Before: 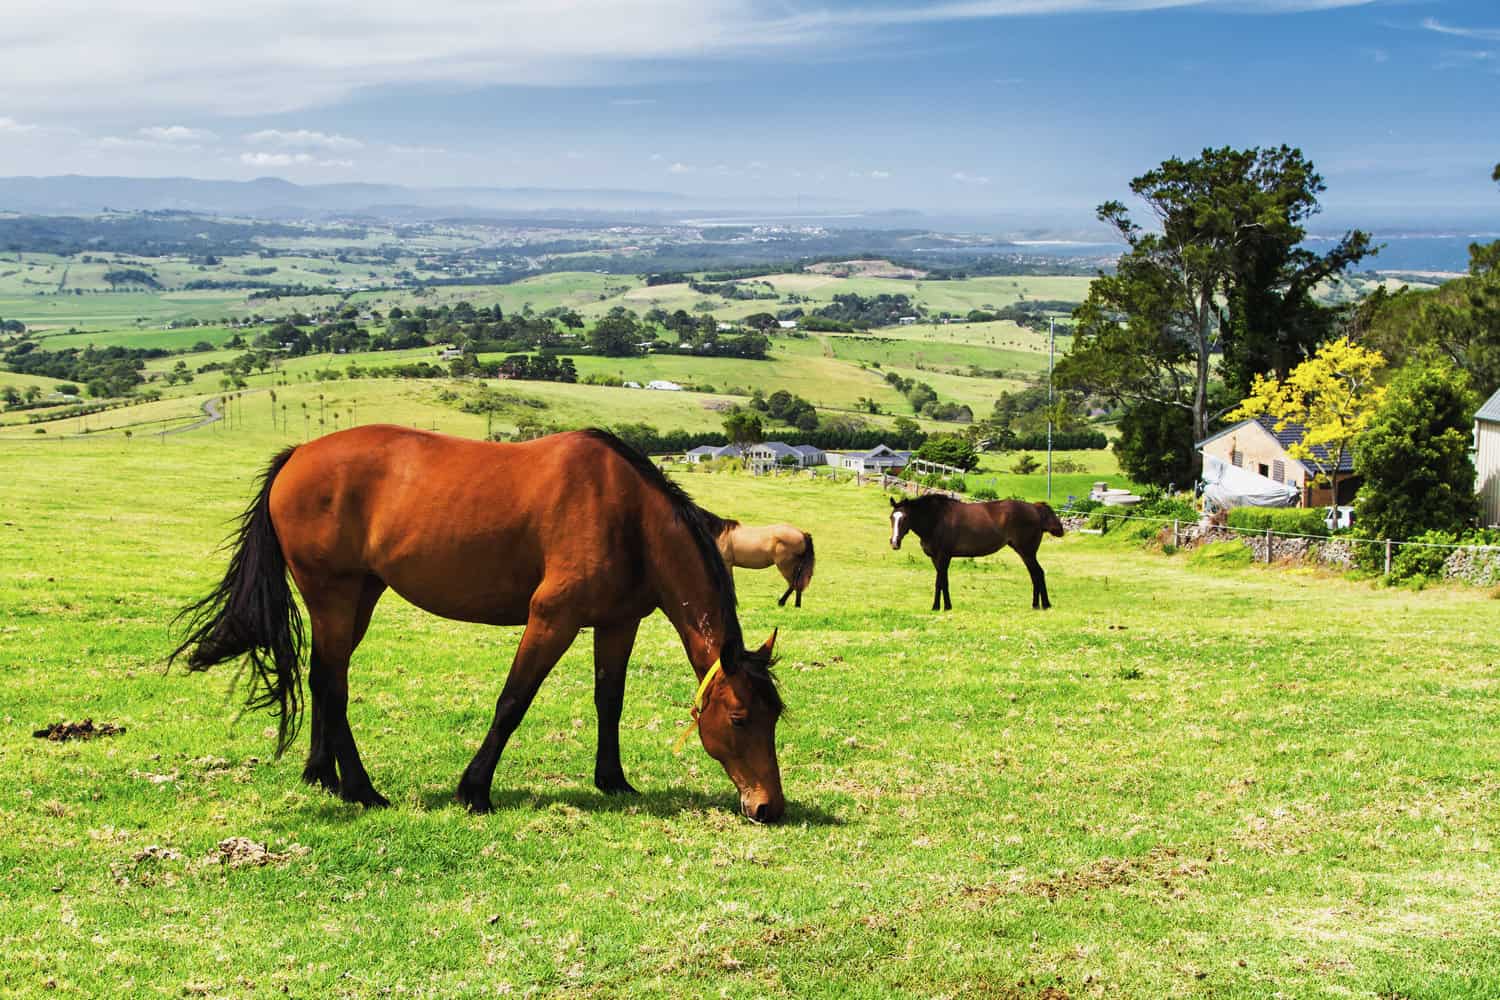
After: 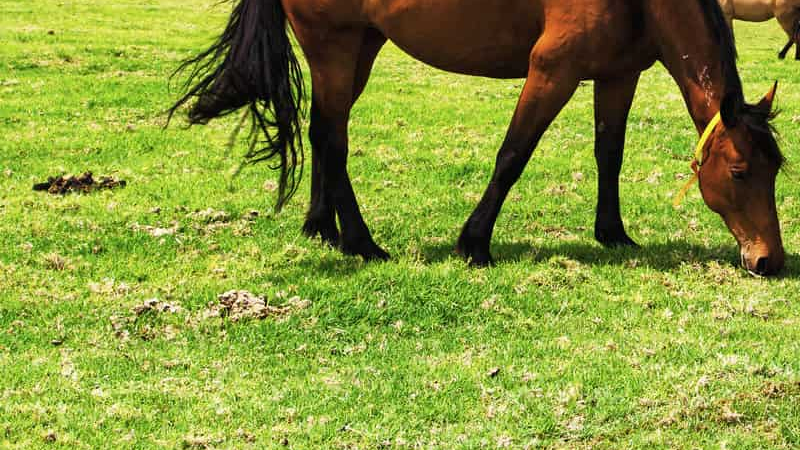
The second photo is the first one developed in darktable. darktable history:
crop and rotate: top 54.778%, right 46.61%, bottom 0.159%
local contrast: mode bilateral grid, contrast 20, coarseness 50, detail 120%, midtone range 0.2
